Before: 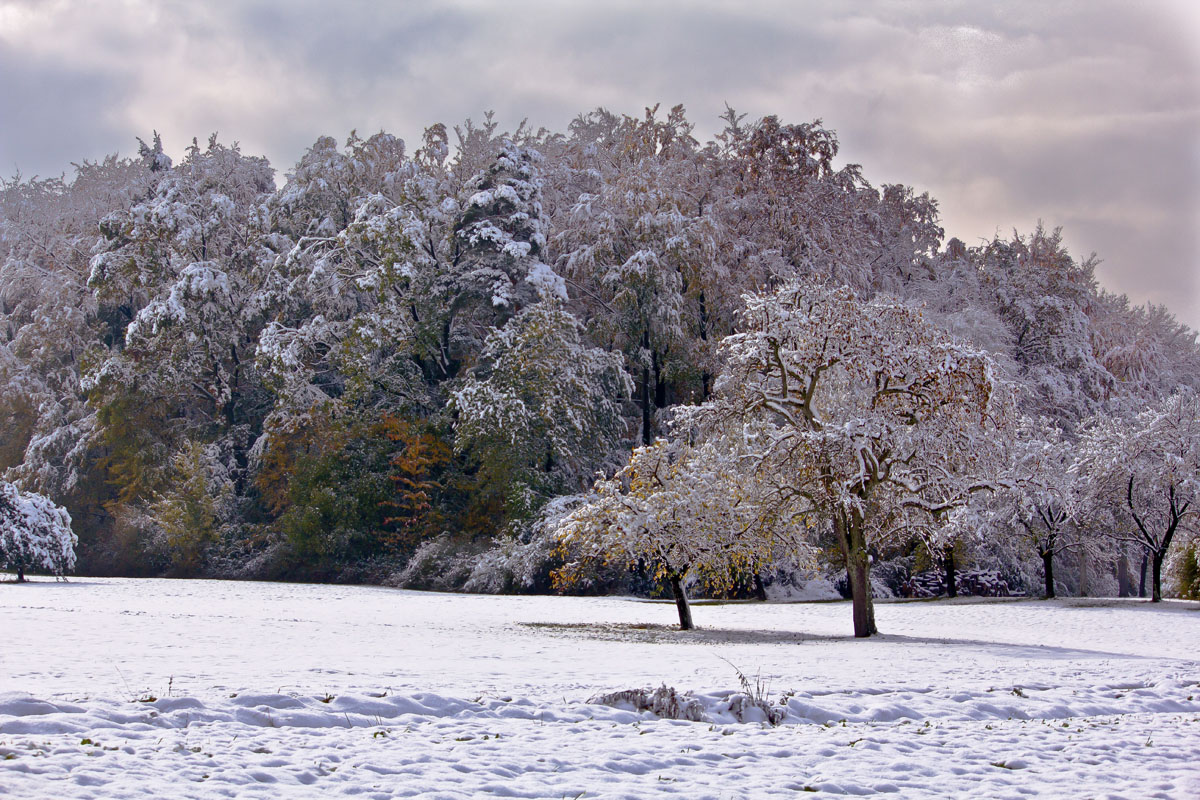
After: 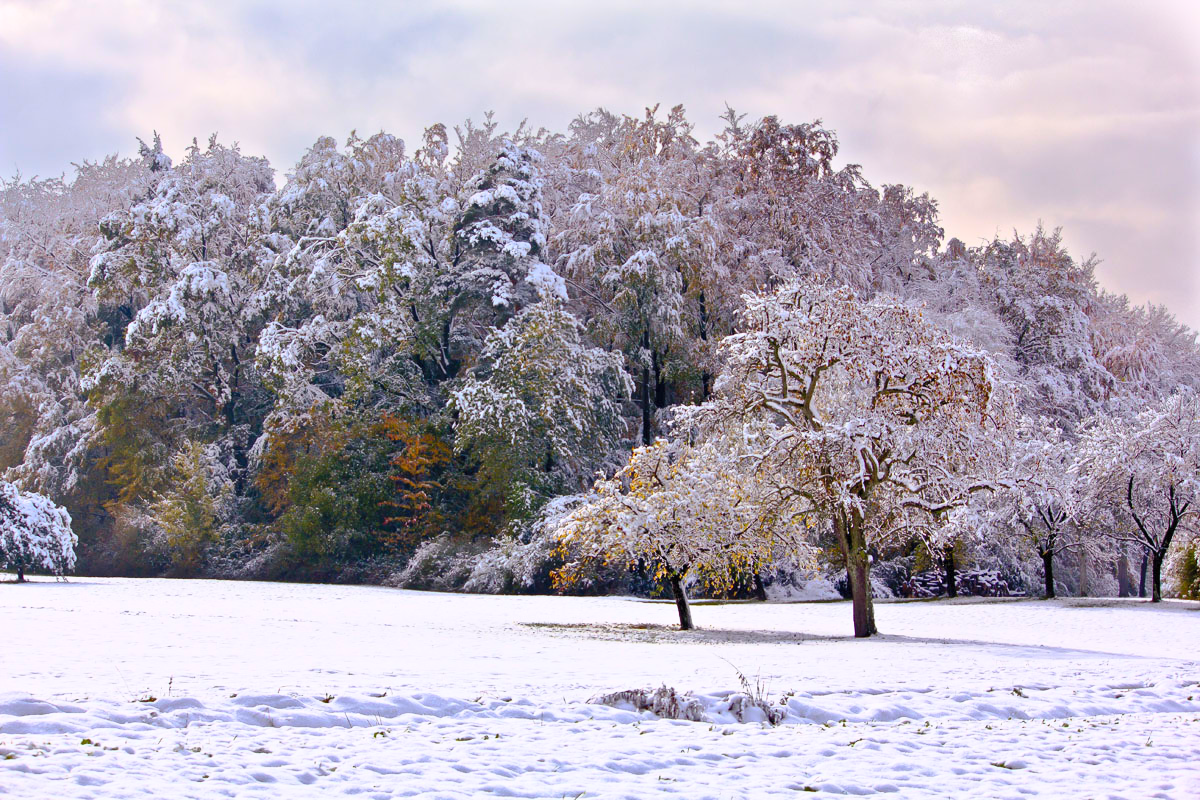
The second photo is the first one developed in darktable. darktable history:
contrast brightness saturation: contrast 0.24, brightness 0.261, saturation 0.388
